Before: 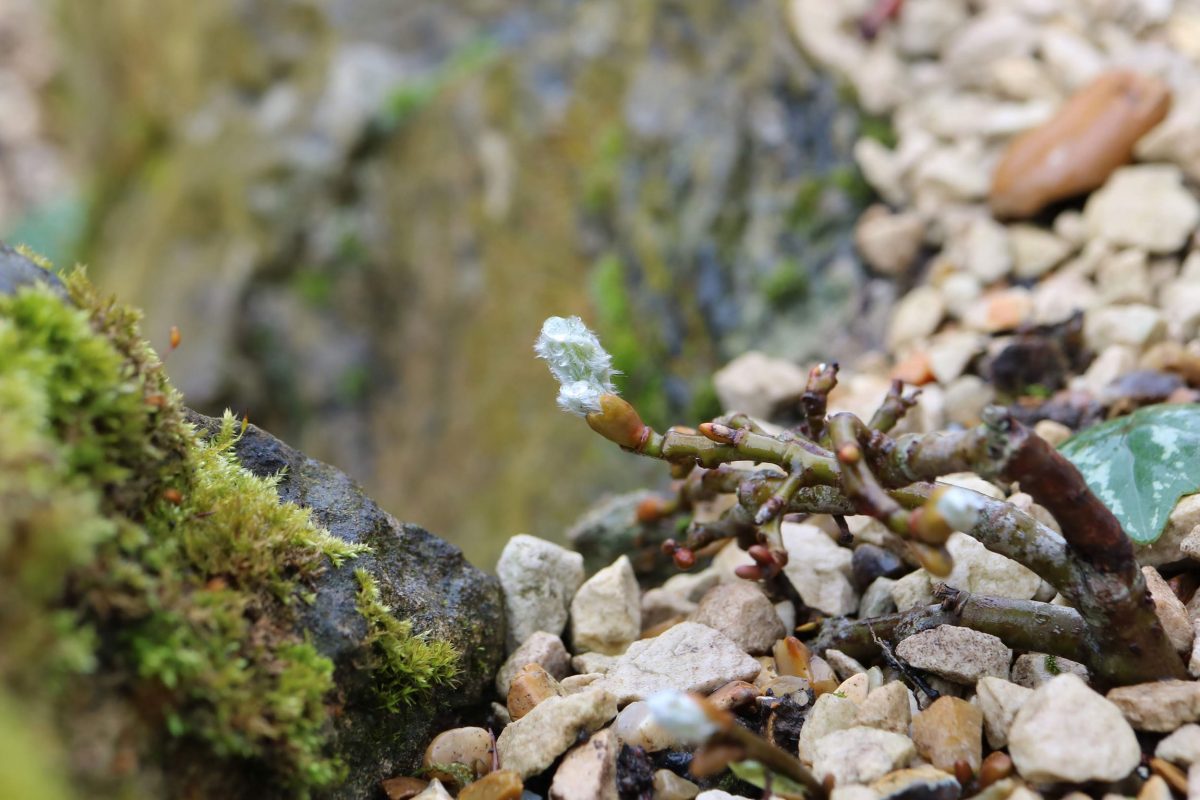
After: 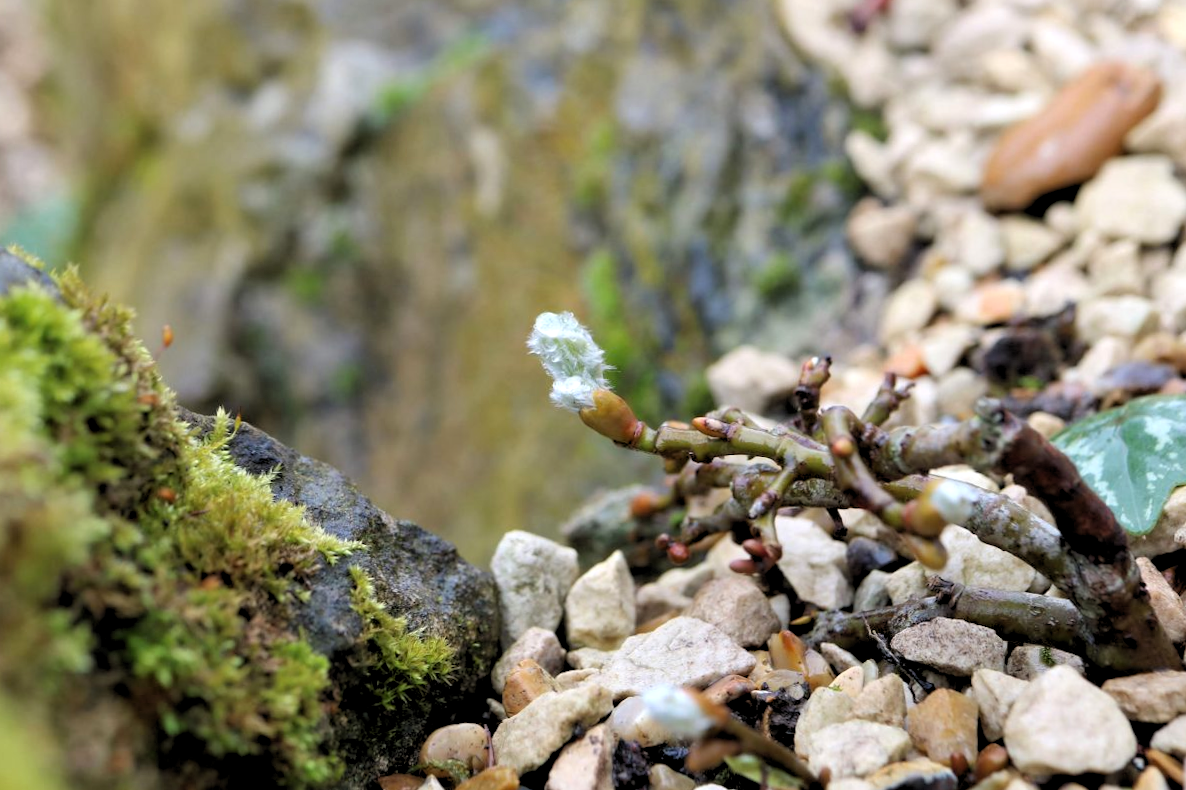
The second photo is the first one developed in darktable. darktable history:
rgb levels: levels [[0.01, 0.419, 0.839], [0, 0.5, 1], [0, 0.5, 1]]
rotate and perspective: rotation -0.45°, automatic cropping original format, crop left 0.008, crop right 0.992, crop top 0.012, crop bottom 0.988
